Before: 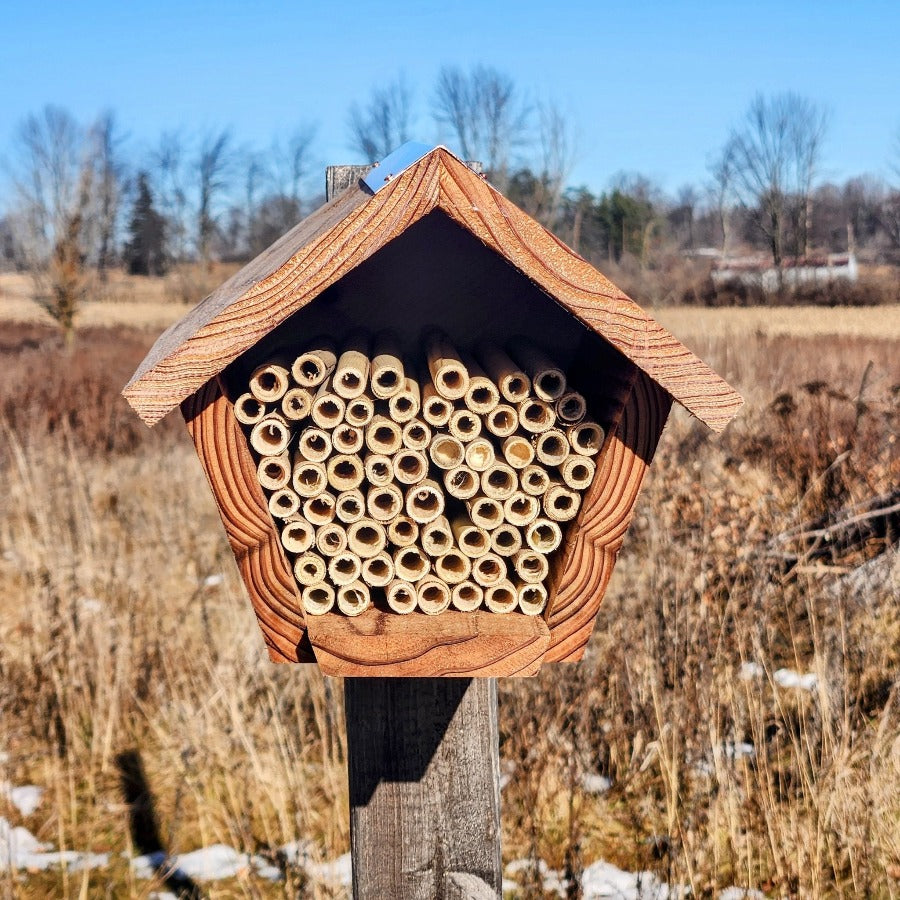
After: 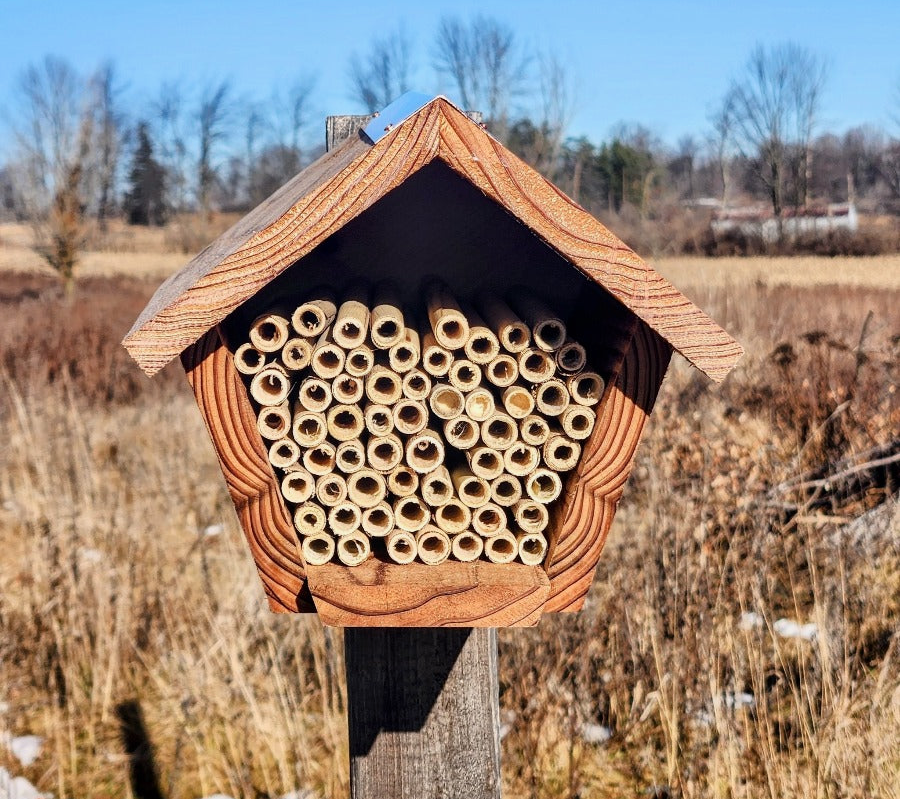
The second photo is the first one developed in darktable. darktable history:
crop and rotate: top 5.609%, bottom 5.609%
filmic rgb: black relative exposure -16 EV, white relative exposure 2.93 EV, hardness 10.04, color science v6 (2022)
